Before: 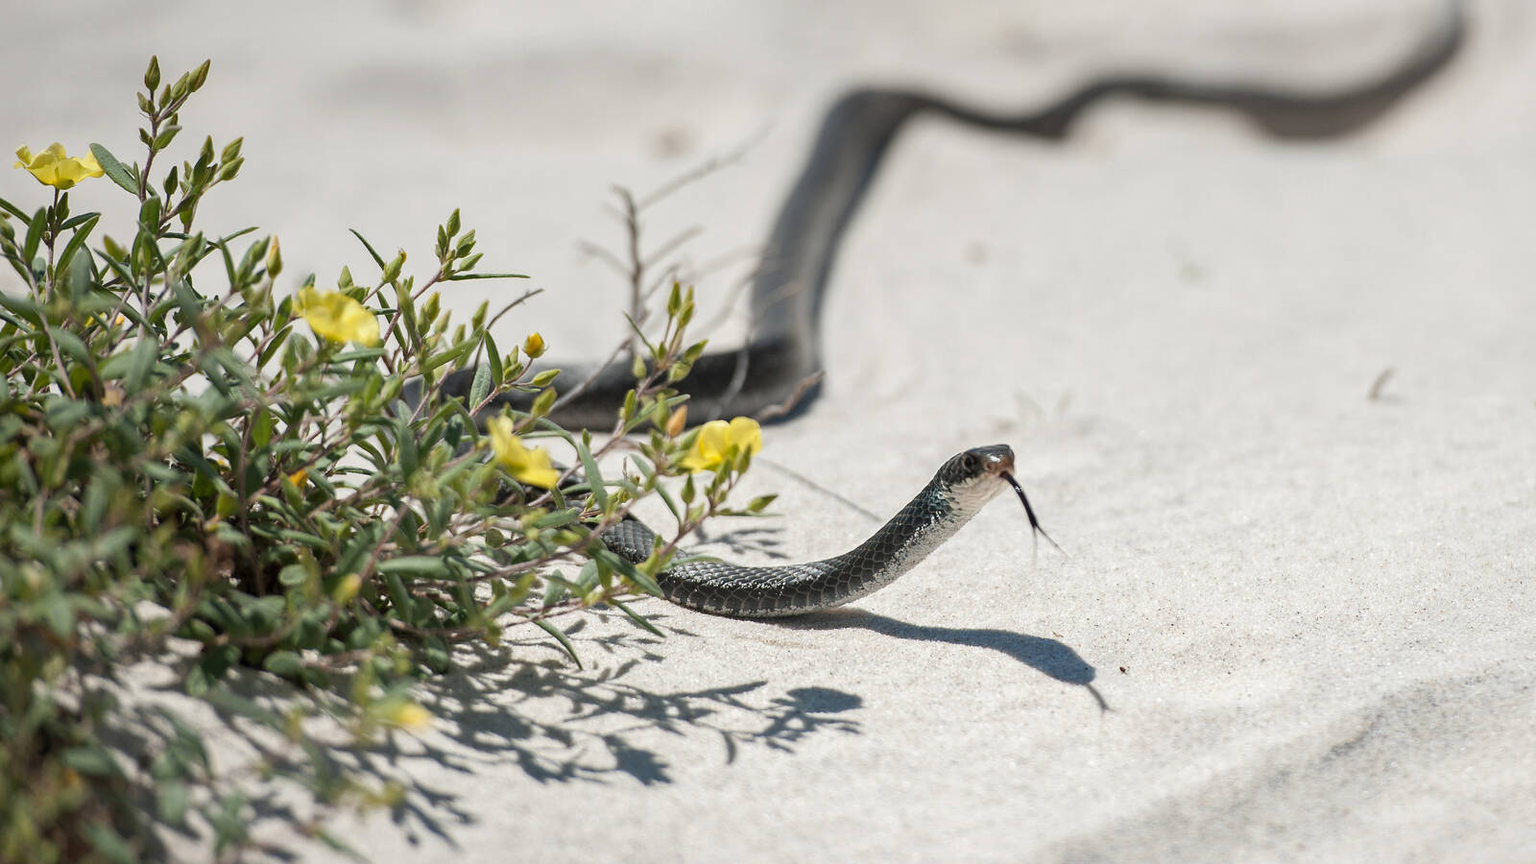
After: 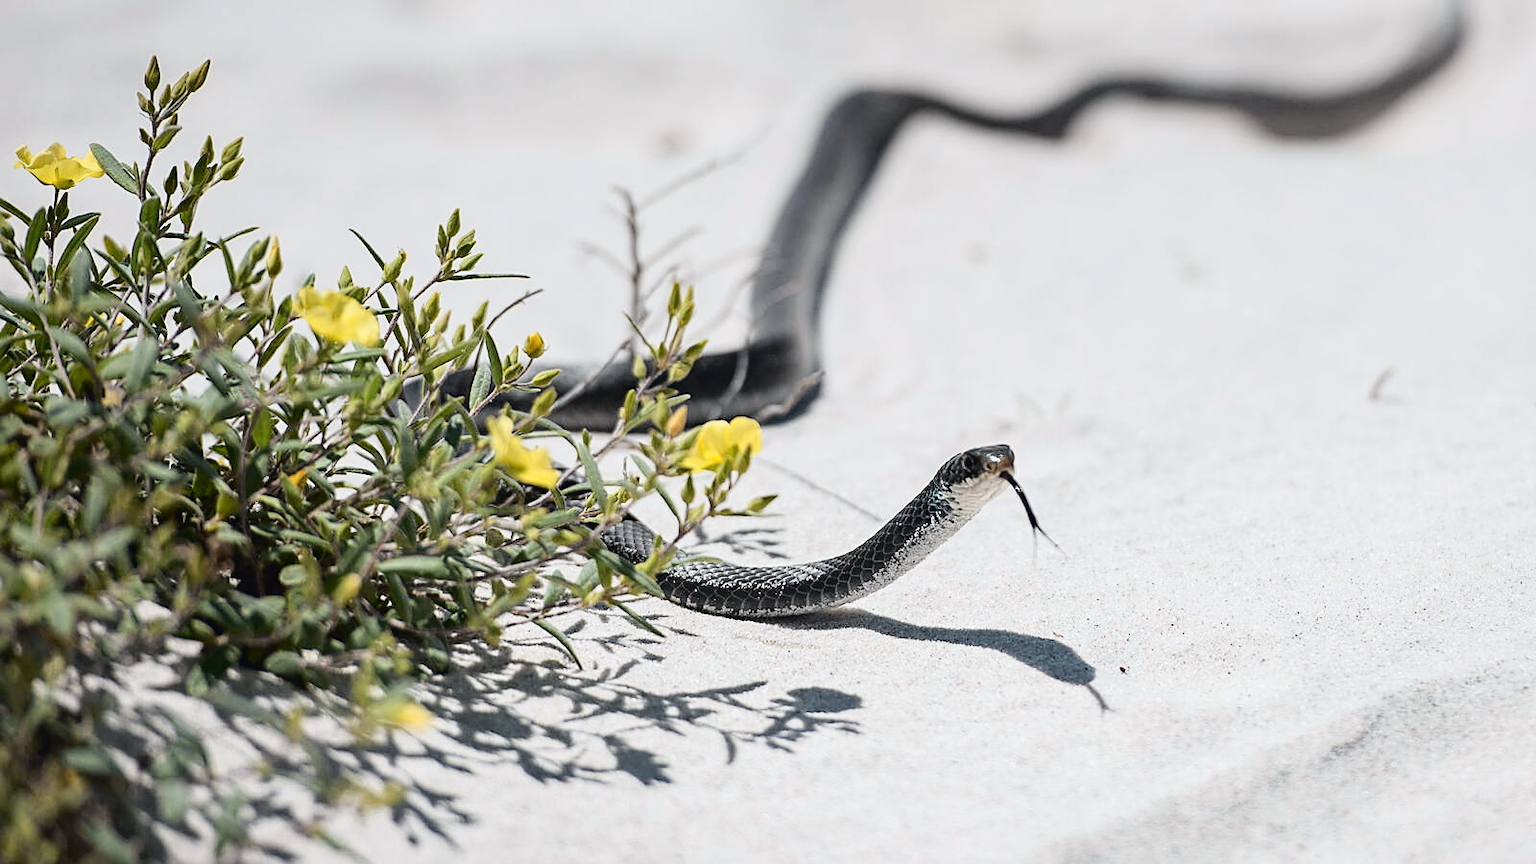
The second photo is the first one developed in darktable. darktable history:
tone curve: curves: ch0 [(0, 0.023) (0.104, 0.058) (0.21, 0.162) (0.469, 0.524) (0.579, 0.65) (0.725, 0.8) (0.858, 0.903) (1, 0.974)]; ch1 [(0, 0) (0.414, 0.395) (0.447, 0.447) (0.502, 0.501) (0.521, 0.512) (0.57, 0.563) (0.618, 0.61) (0.654, 0.642) (1, 1)]; ch2 [(0, 0) (0.356, 0.408) (0.437, 0.453) (0.492, 0.485) (0.524, 0.508) (0.566, 0.567) (0.595, 0.604) (1, 1)], color space Lab, independent channels, preserve colors none
sharpen: on, module defaults
